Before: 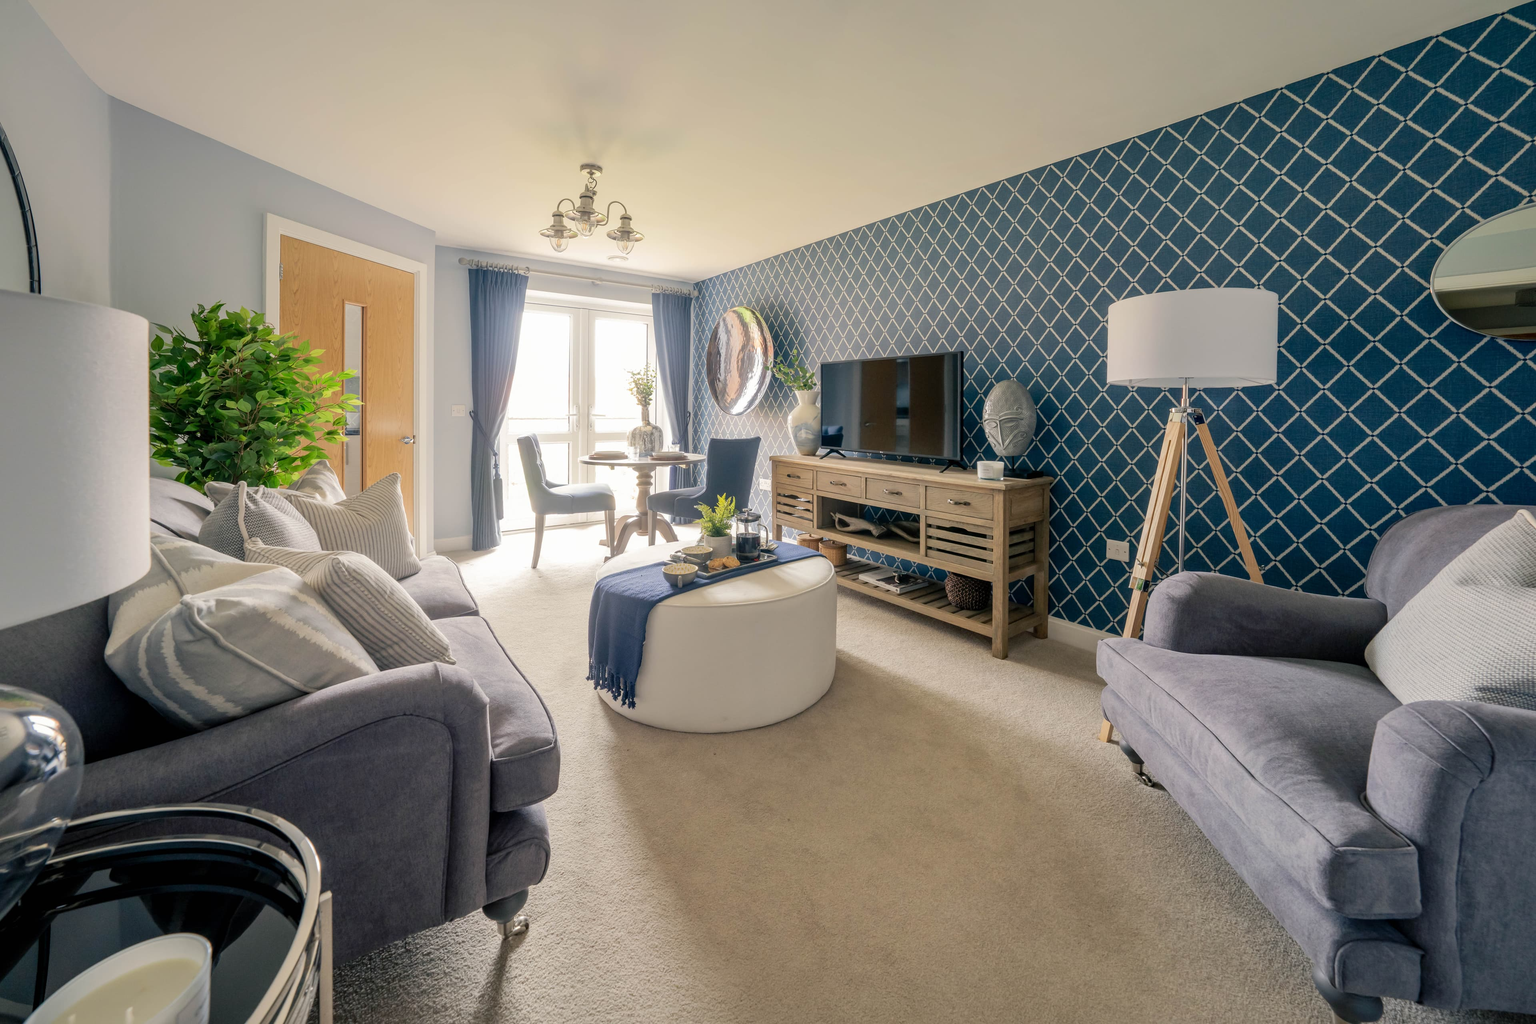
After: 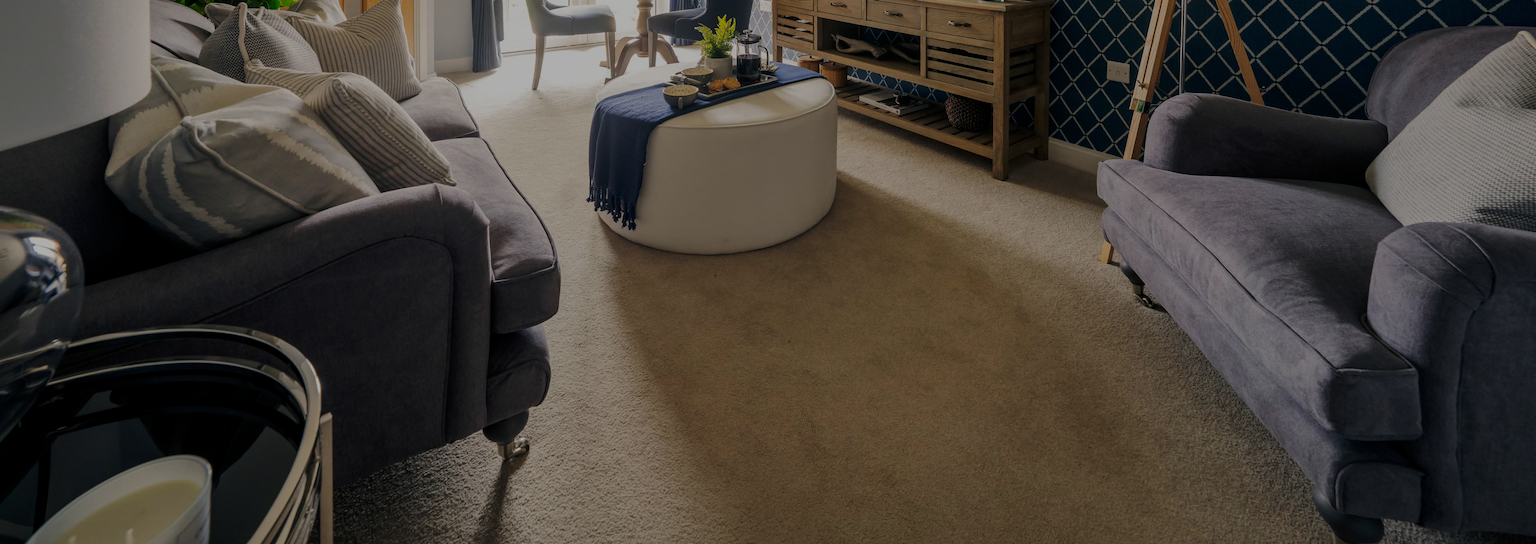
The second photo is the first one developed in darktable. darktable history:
base curve: curves: ch0 [(0, 0) (0.026, 0.03) (0.109, 0.232) (0.351, 0.748) (0.669, 0.968) (1, 1)], preserve colors none
crop and rotate: top 46.768%, right 0.015%
exposure: exposure -2.375 EV, compensate exposure bias true, compensate highlight preservation false
